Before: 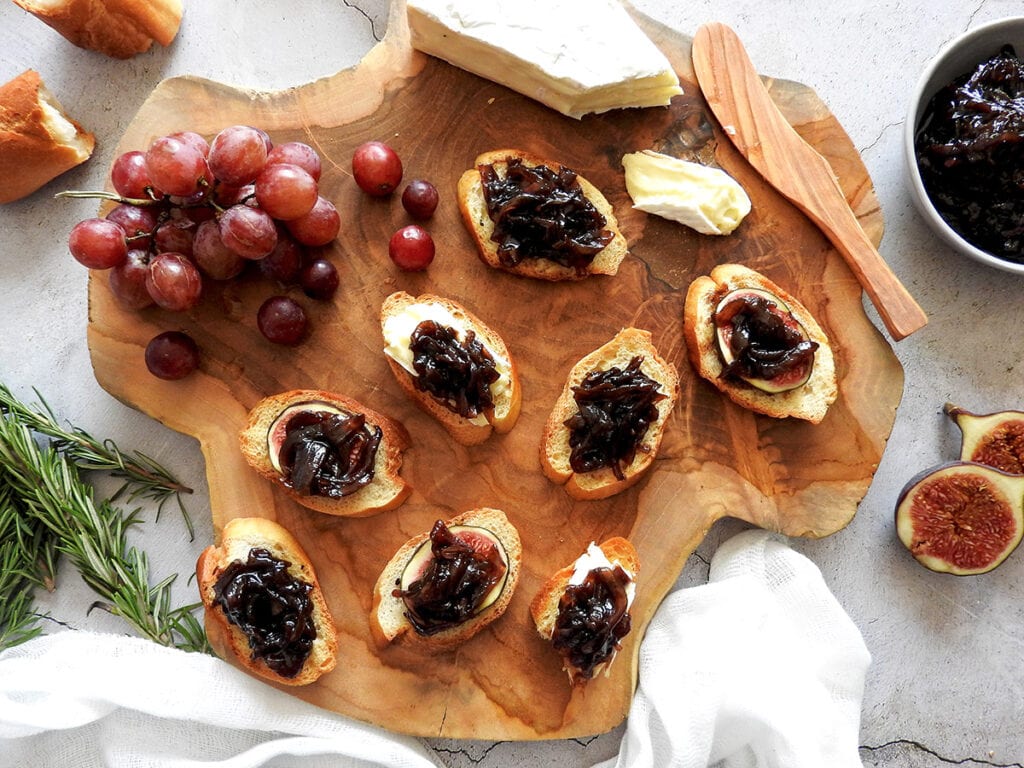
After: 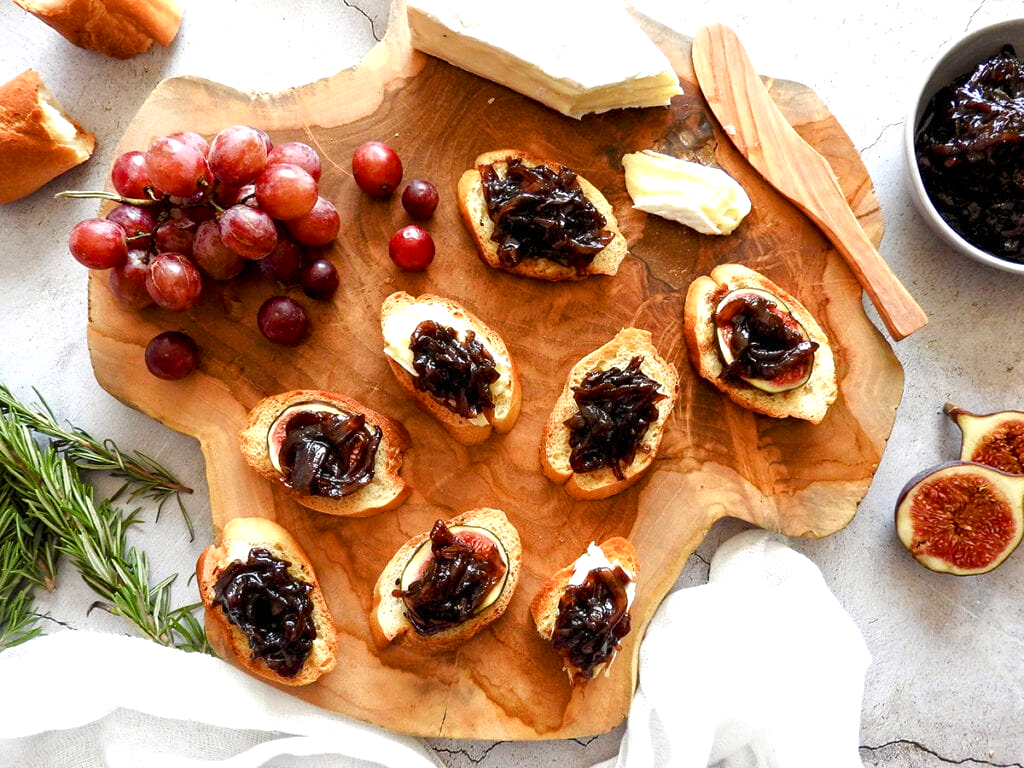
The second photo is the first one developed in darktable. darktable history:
color balance rgb: power › luminance 1.032%, power › chroma 0.374%, power › hue 32.9°, perceptual saturation grading › global saturation 14.052%, perceptual saturation grading › highlights -25.017%, perceptual saturation grading › shadows 29.567%, global vibrance 9.56%
exposure: exposure 0.407 EV, compensate exposure bias true, compensate highlight preservation false
